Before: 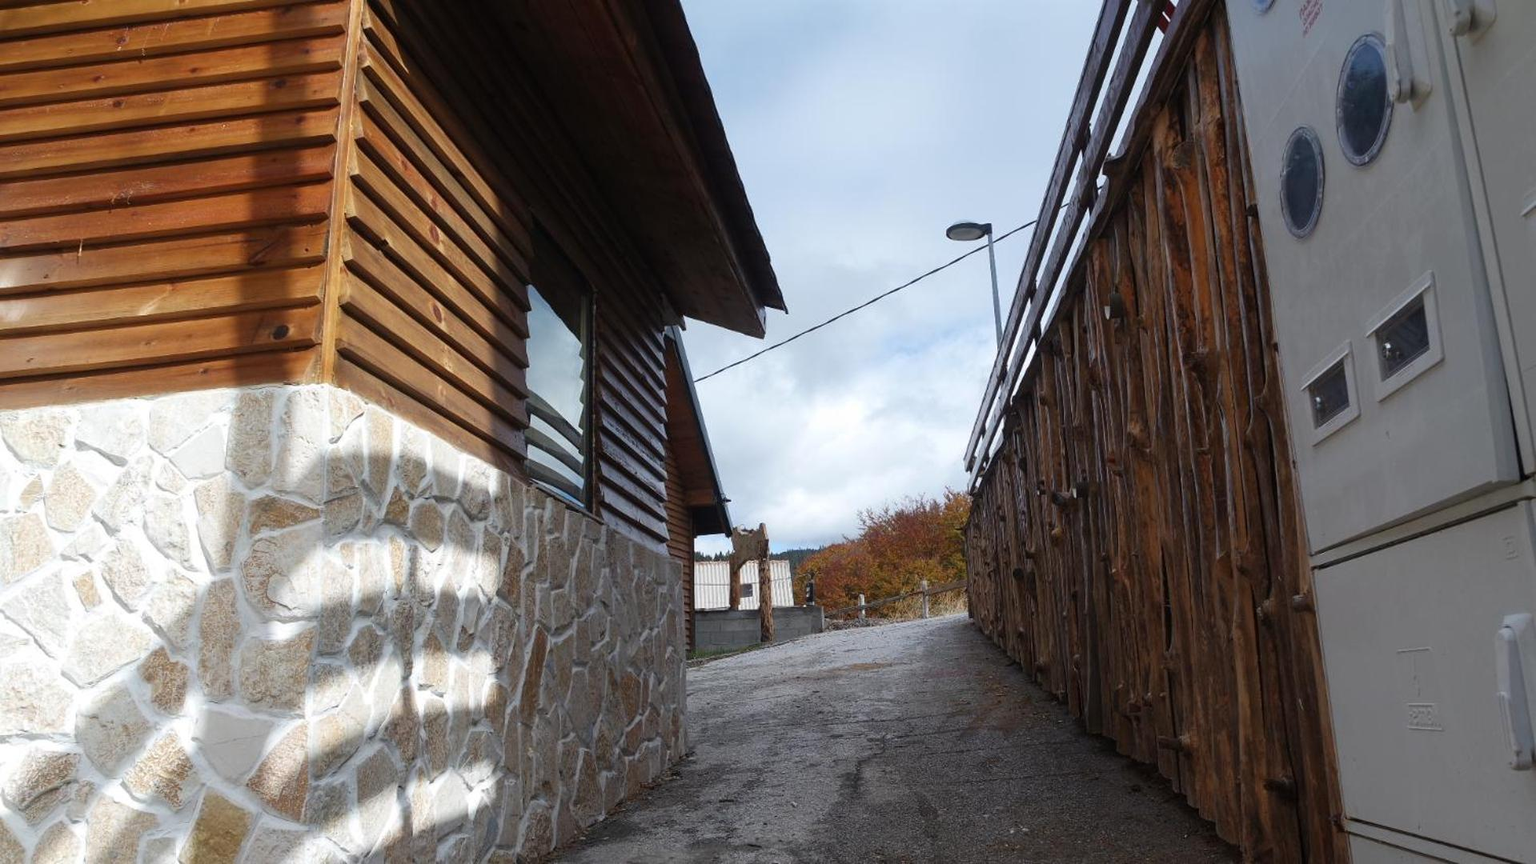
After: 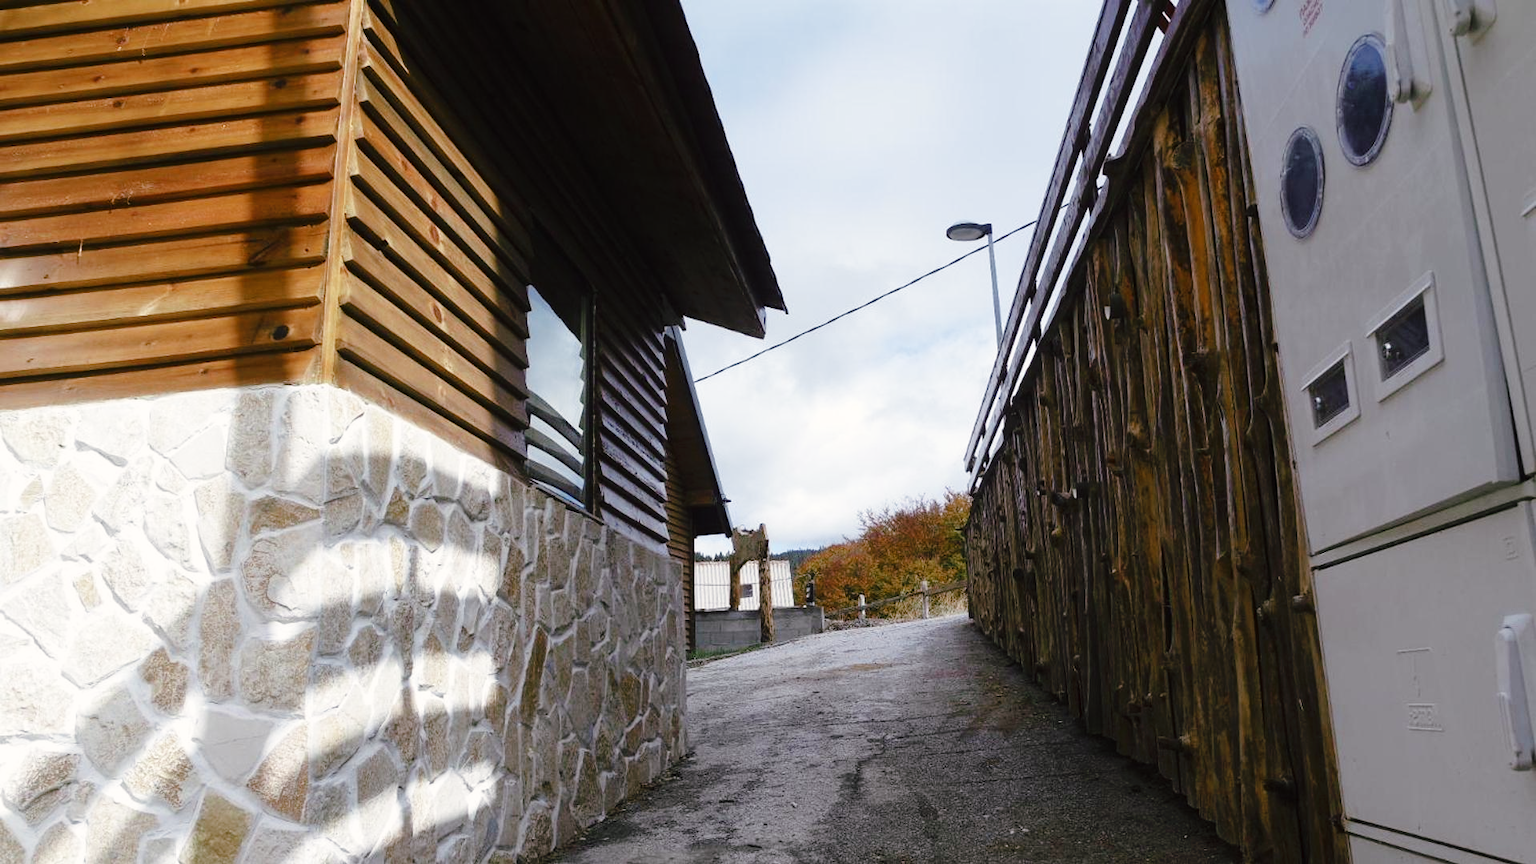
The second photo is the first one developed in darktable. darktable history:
tone curve: curves: ch0 [(0, 0) (0.003, 0.015) (0.011, 0.019) (0.025, 0.027) (0.044, 0.041) (0.069, 0.055) (0.1, 0.079) (0.136, 0.099) (0.177, 0.149) (0.224, 0.216) (0.277, 0.292) (0.335, 0.383) (0.399, 0.474) (0.468, 0.556) (0.543, 0.632) (0.623, 0.711) (0.709, 0.789) (0.801, 0.871) (0.898, 0.944) (1, 1)], preserve colors none
color look up table: target L [94.57, 92.18, 90.97, 90.58, 87.25, 84.41, 63.94, 60.28, 59.77, 45.28, 41.9, 25, 200.09, 88.39, 73.6, 73.87, 69.62, 63.89, 50.05, 51.17, 48.24, 46.43, 40.6, 26.48, 21.6, 14.68, 4.694, 80.21, 77.47, 70.55, 63.1, 64.01, 58.68, 55.16, 54.29, 48.83, 42.42, 36.18, 36.77, 33.59, 33.8, 16.83, 4.725, 95.85, 91.61, 70.42, 59.95, 53.19, 20.76], target a [-19.52, -29.71, -34.14, -28.26, -50.81, -23.67, -61.57, -30.87, -32.65, -39.19, -6.65, -19.57, 0, -0.998, 30.01, 15.37, 26.18, -0.07, 55.98, 59.01, 74.44, 19.33, 14.89, 27.26, 13.76, -1.559, 22.97, 25.52, 7.763, 5.013, 52.89, 47.7, 63.49, 69.21, 37.03, 27.5, 1.355, 12.08, 26.04, 48.09, 55.24, 33.97, 27.28, -7.87, -29.15, -24.52, -20.91, -4.19, -4.733], target b [24.91, 37.62, 19.08, 7.364, 26.34, 10.77, 36.41, 28.2, 9.037, 28.44, 14.39, 14.81, 0, 15.79, 6.826, 66.87, 49.69, 55.19, 16.03, 52.53, 26.59, 18.74, 37.36, 34.81, 29.74, 15.63, 3.835, -23.35, -5.831, -36.91, -11.38, -47.44, -28.89, -57.31, -31.98, -68.85, -0.608, -64.03, -18.64, -5.824, -76.76, -54.08, -37.63, 0.041, -6.612, -25.8, -8.351, -45.34, -13.73], num patches 49
